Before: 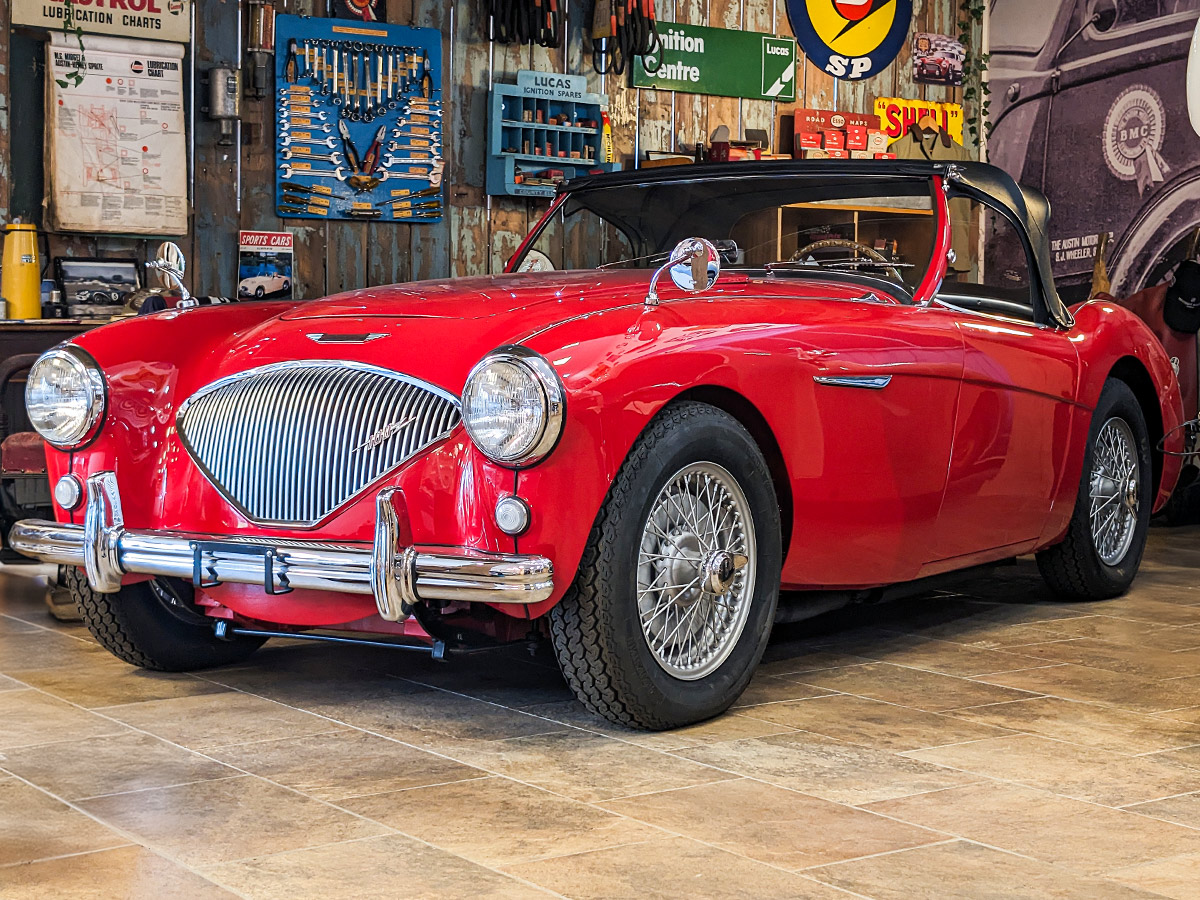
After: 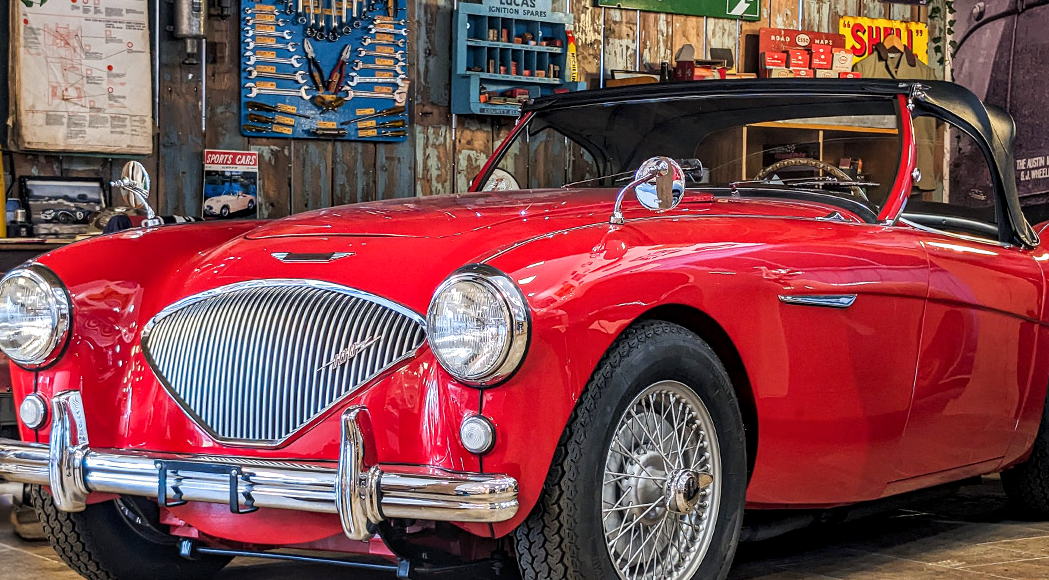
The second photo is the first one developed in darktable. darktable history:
local contrast: on, module defaults
crop: left 2.928%, top 9.014%, right 9.634%, bottom 26.531%
